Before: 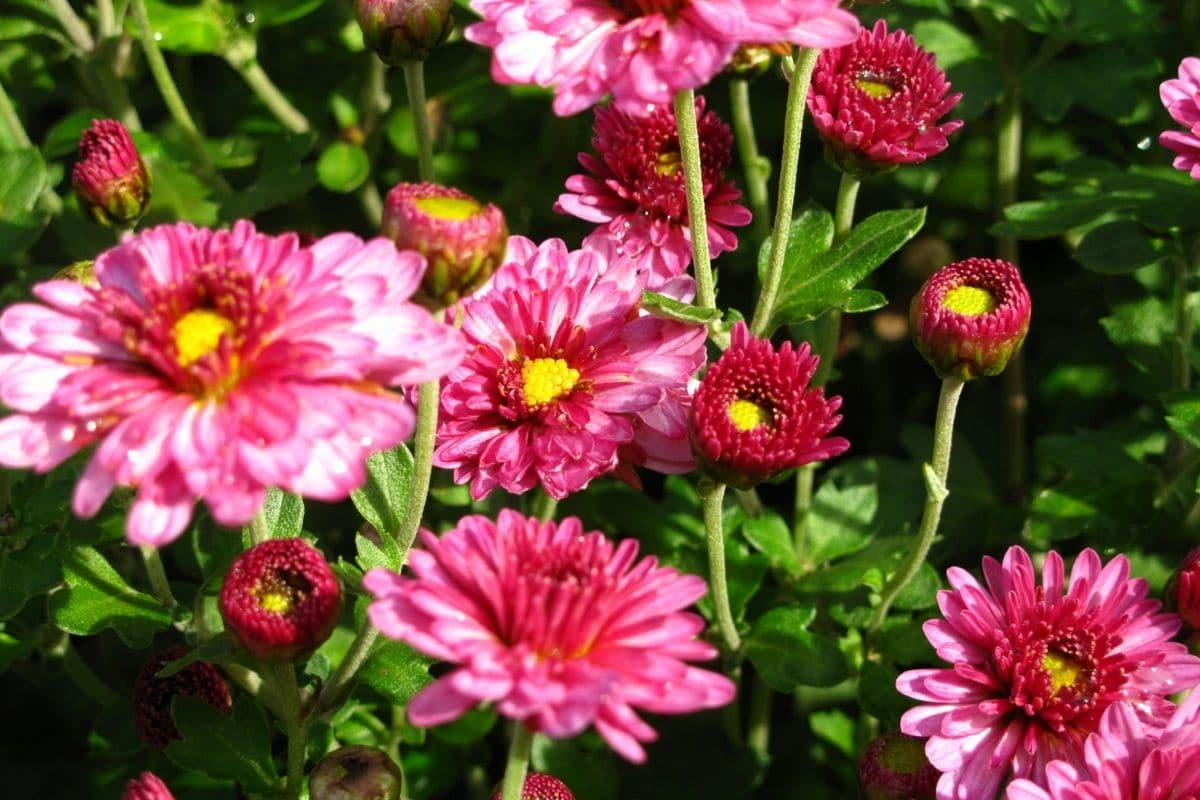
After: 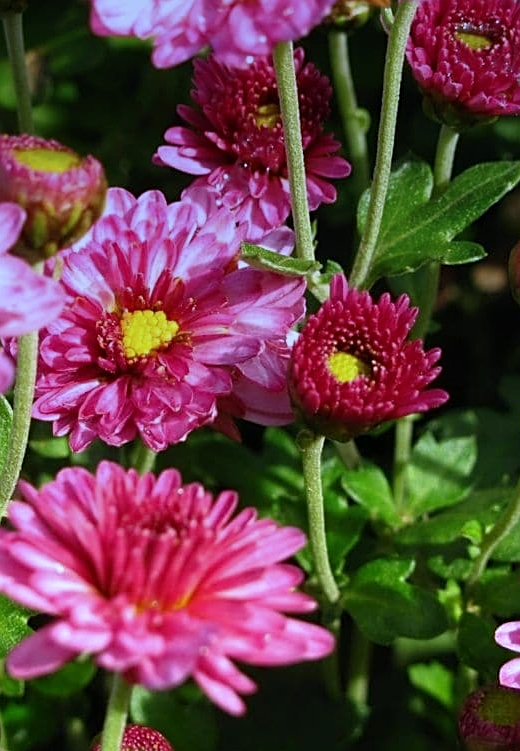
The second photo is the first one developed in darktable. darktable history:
graduated density: hue 238.83°, saturation 50%
white balance: red 0.924, blue 1.095
sharpen: on, module defaults
crop: left 33.452%, top 6.025%, right 23.155%
